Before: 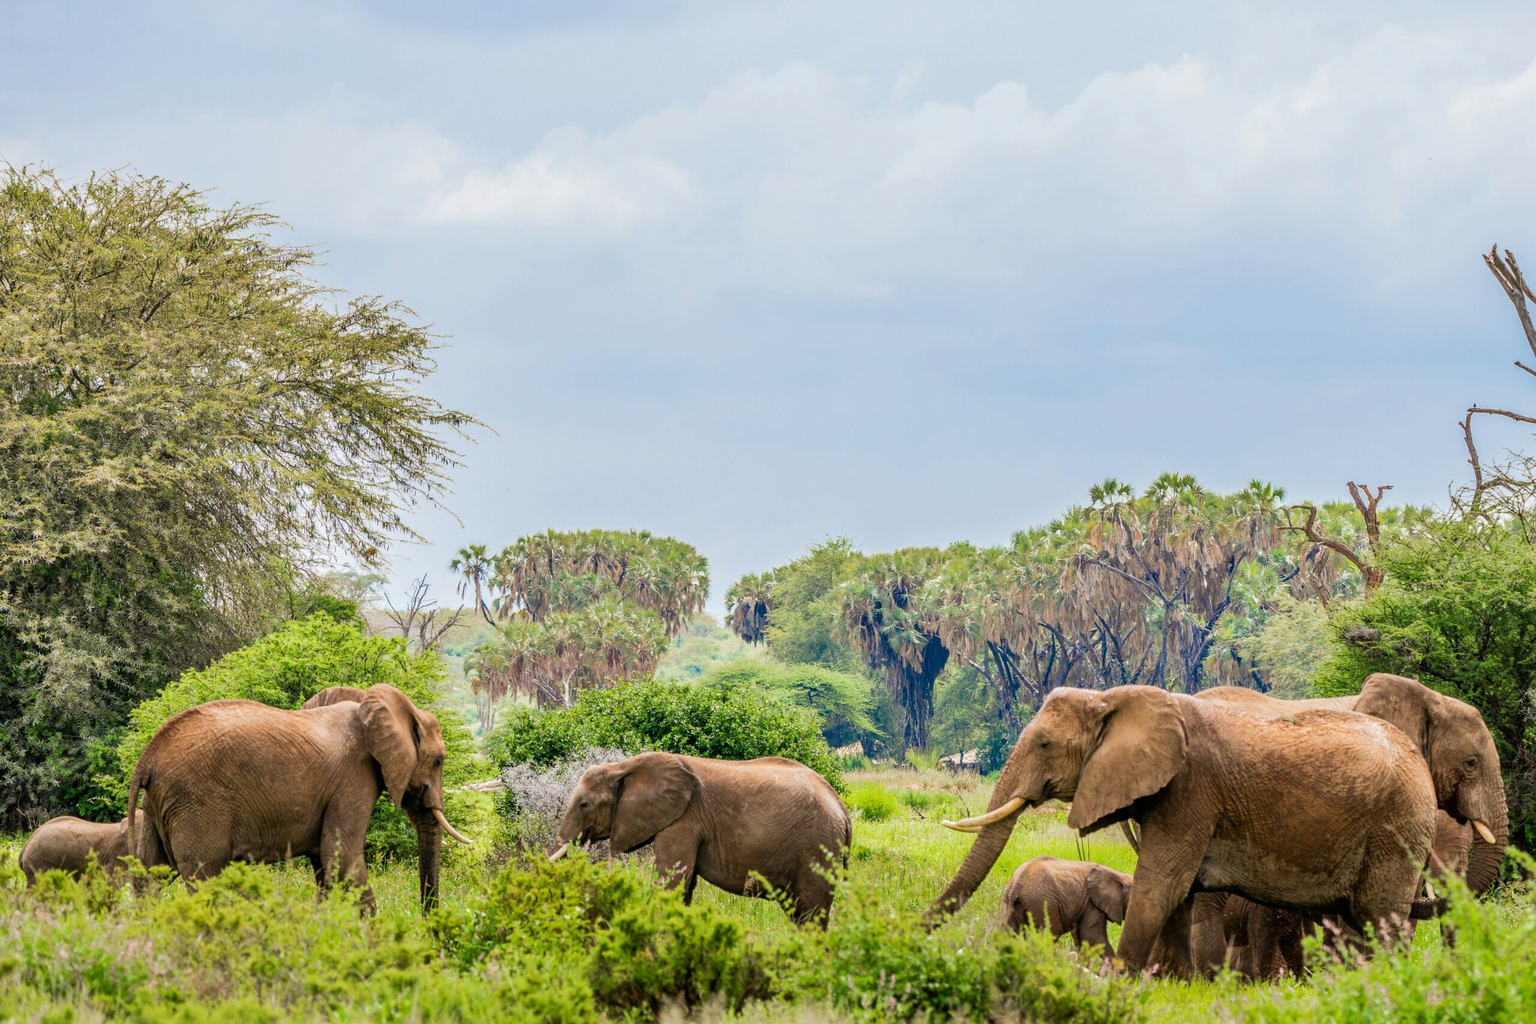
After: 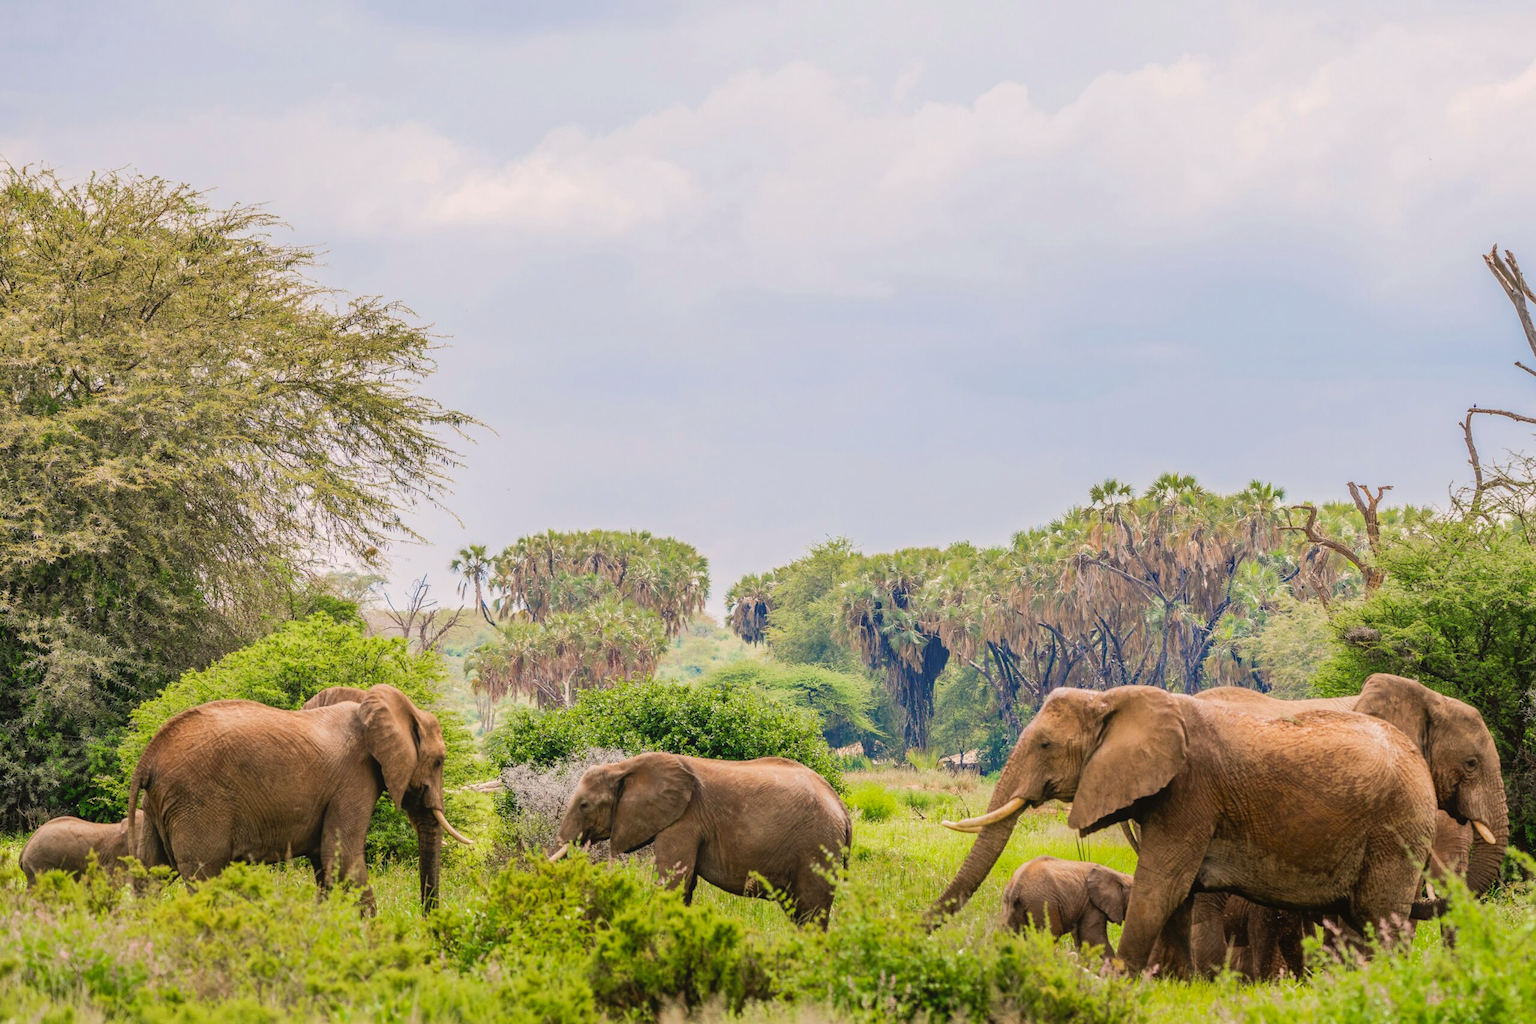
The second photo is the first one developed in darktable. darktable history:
color correction: highlights a* 5.81, highlights b* 4.84
contrast equalizer: octaves 7, y [[0.6 ×6], [0.55 ×6], [0 ×6], [0 ×6], [0 ×6]], mix -0.3
